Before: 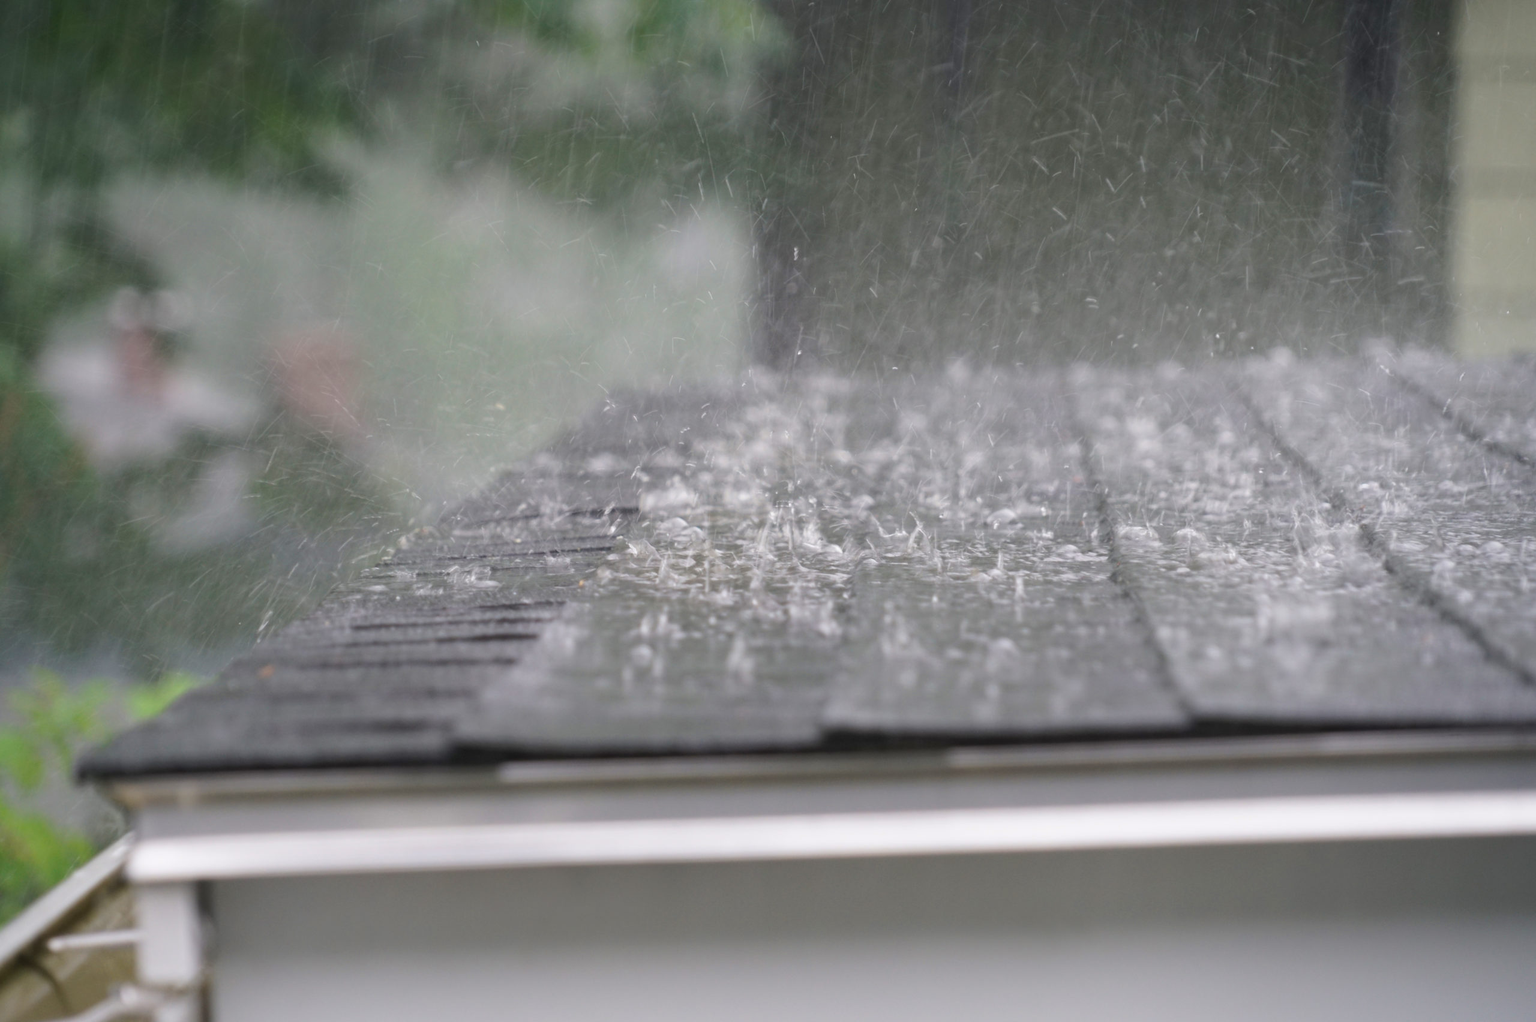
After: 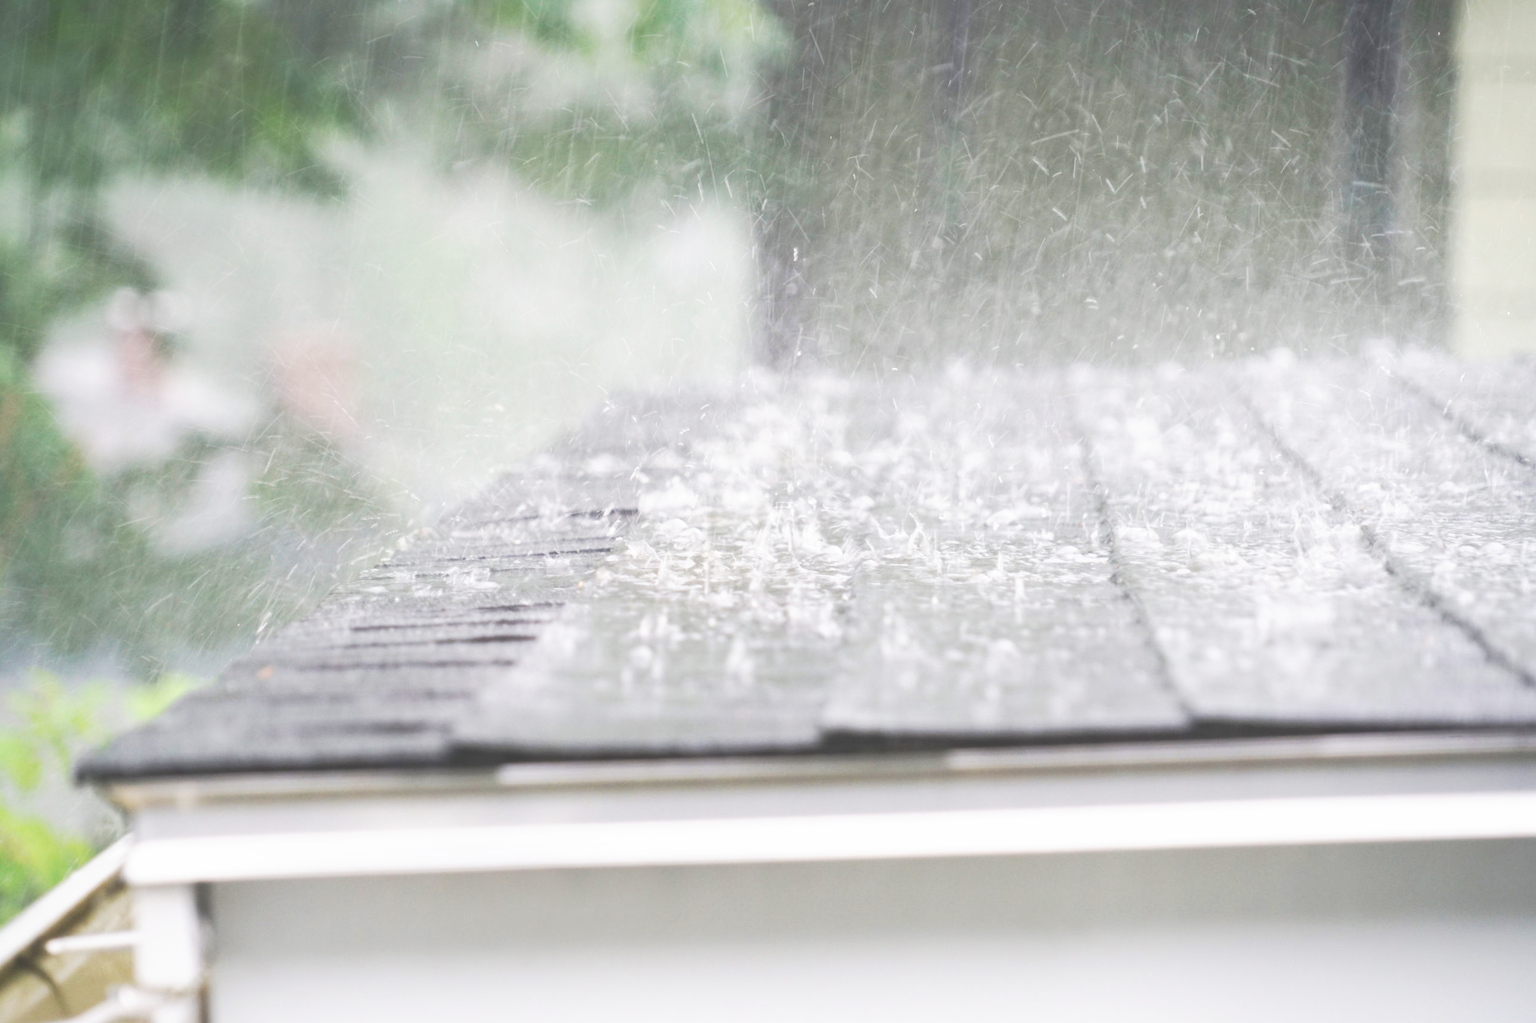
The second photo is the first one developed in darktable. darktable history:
crop and rotate: left 0.126%
exposure: black level correction -0.03, compensate highlight preservation false
contrast brightness saturation: contrast 0.01, saturation -0.05
base curve: curves: ch0 [(0, 0) (0.007, 0.004) (0.027, 0.03) (0.046, 0.07) (0.207, 0.54) (0.442, 0.872) (0.673, 0.972) (1, 1)], preserve colors none
